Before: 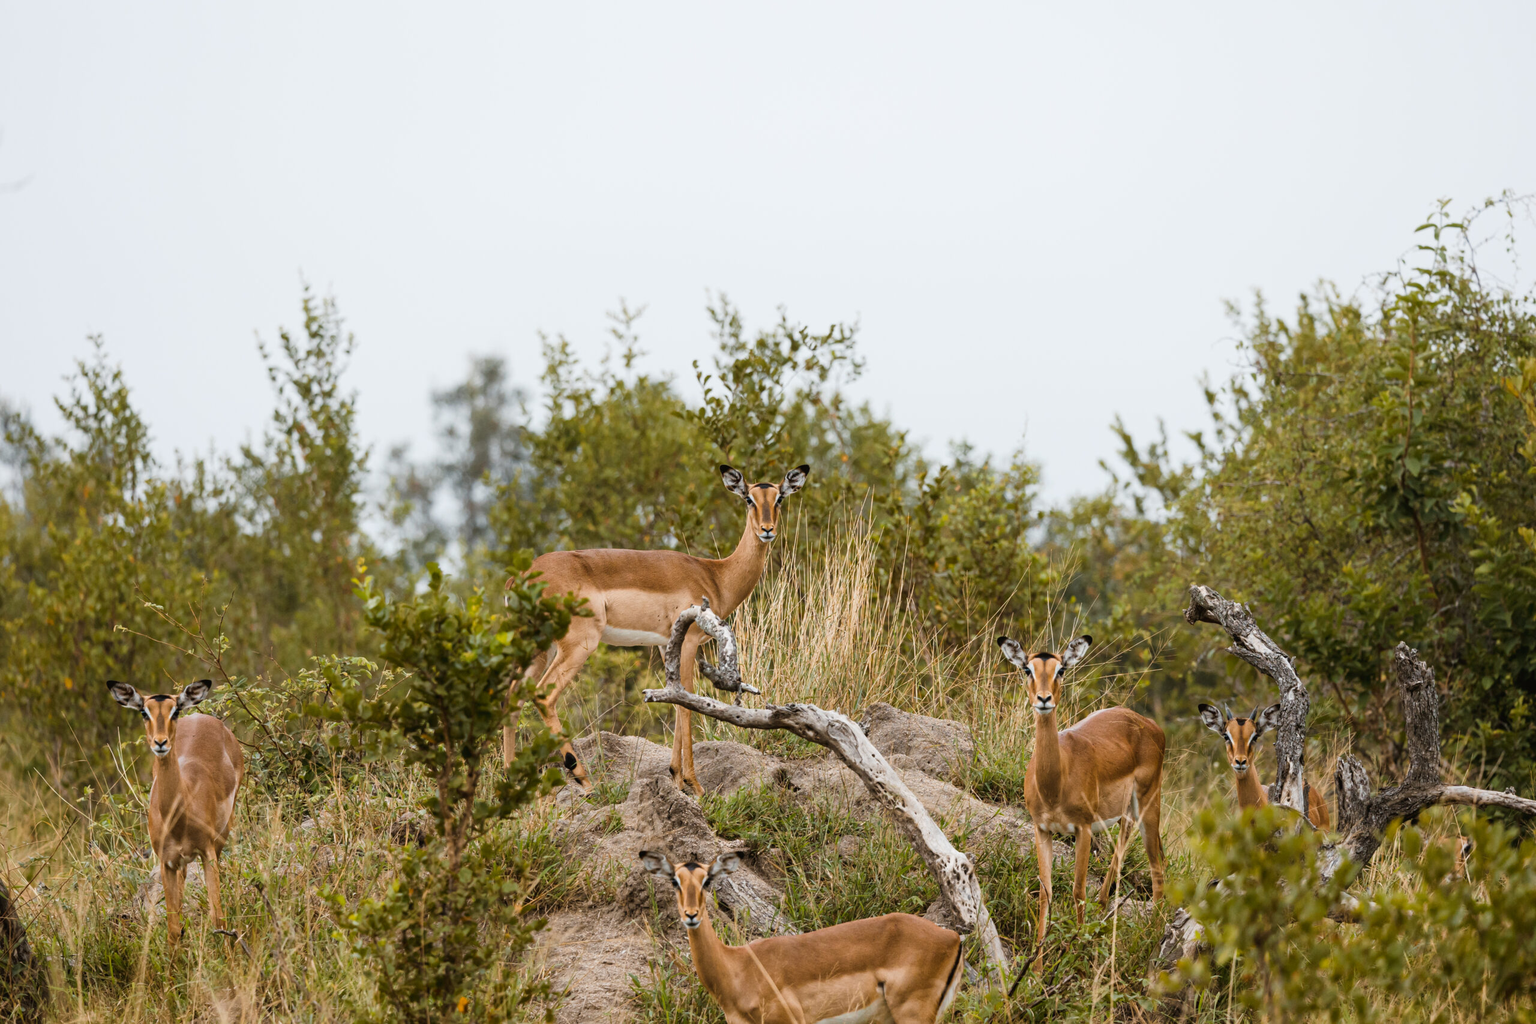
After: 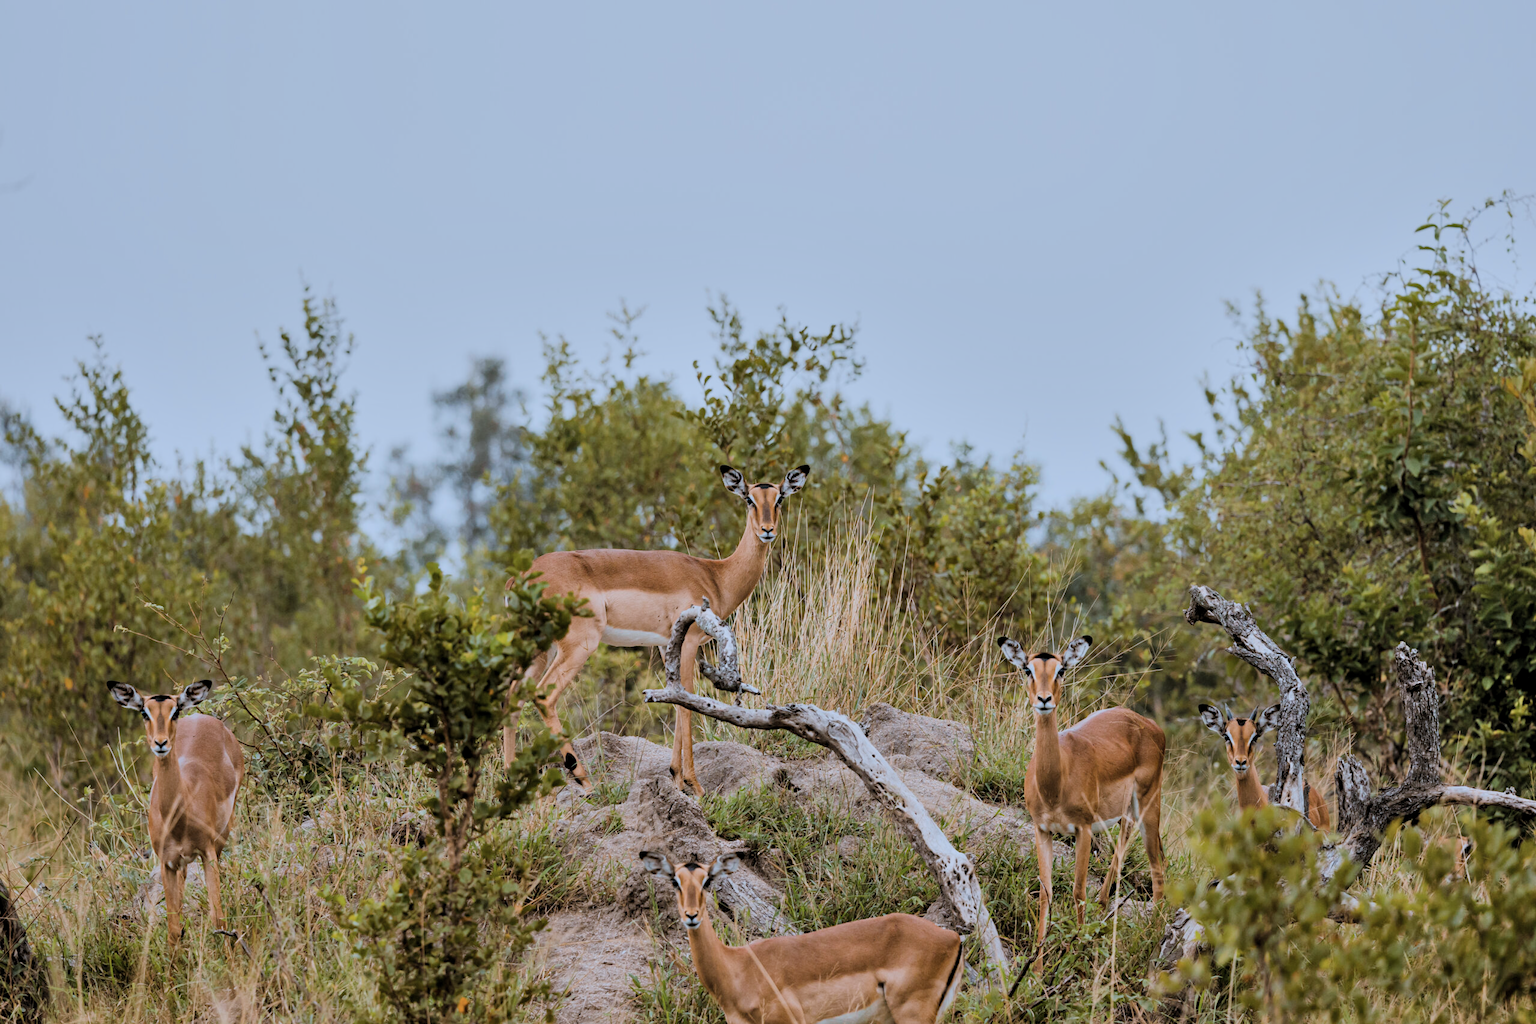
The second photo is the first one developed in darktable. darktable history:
shadows and highlights: soften with gaussian
color correction: highlights a* -2.24, highlights b* -18.1
levels: levels [0.016, 0.5, 0.996]
filmic rgb: black relative exposure -7.65 EV, white relative exposure 4.56 EV, hardness 3.61, color science v6 (2022)
